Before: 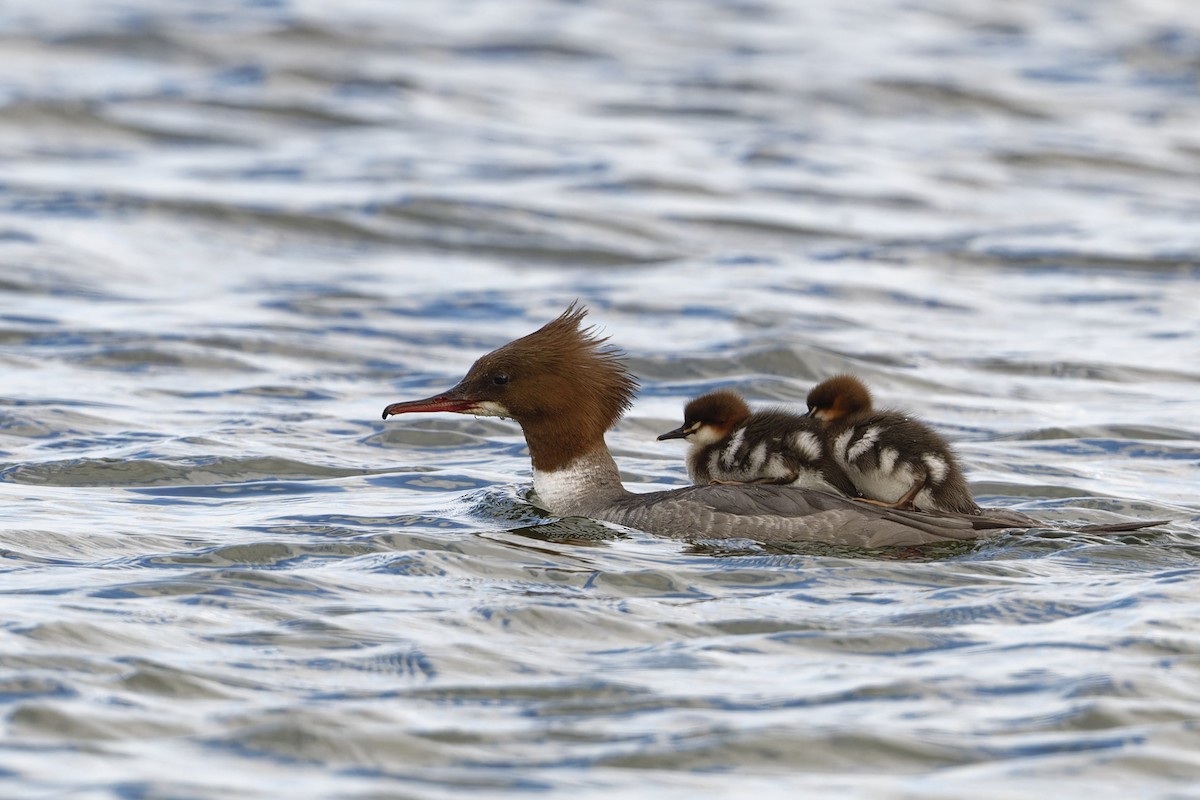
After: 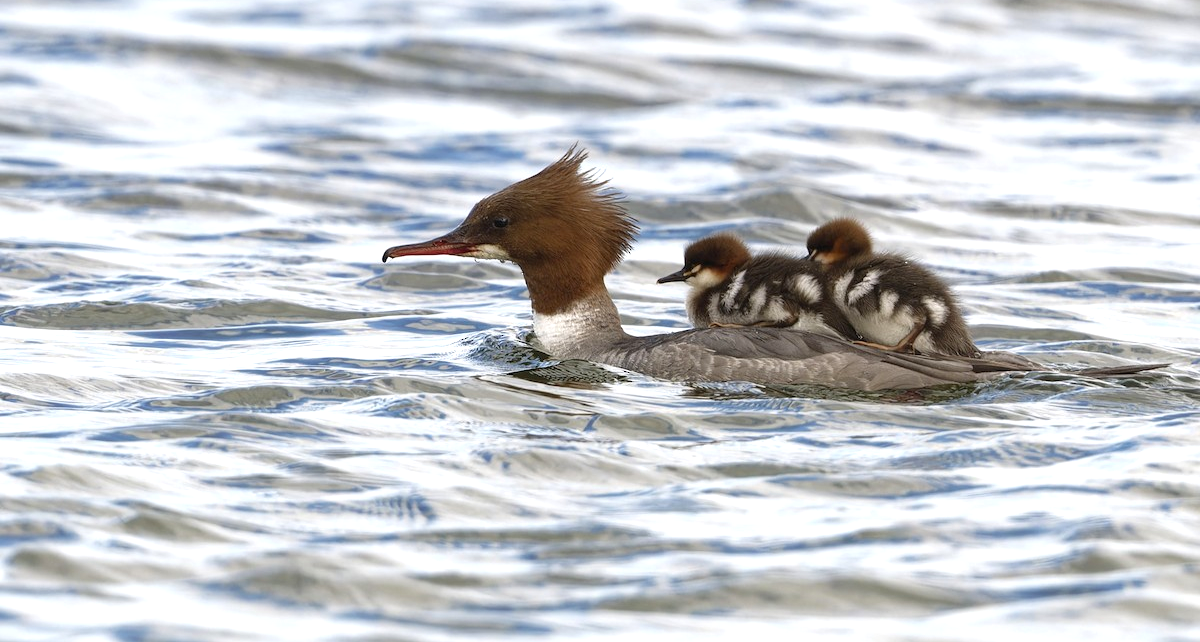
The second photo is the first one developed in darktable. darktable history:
exposure: black level correction 0.001, exposure 0.498 EV, compensate highlight preservation false
crop and rotate: top 19.674%
contrast brightness saturation: saturation -0.027
